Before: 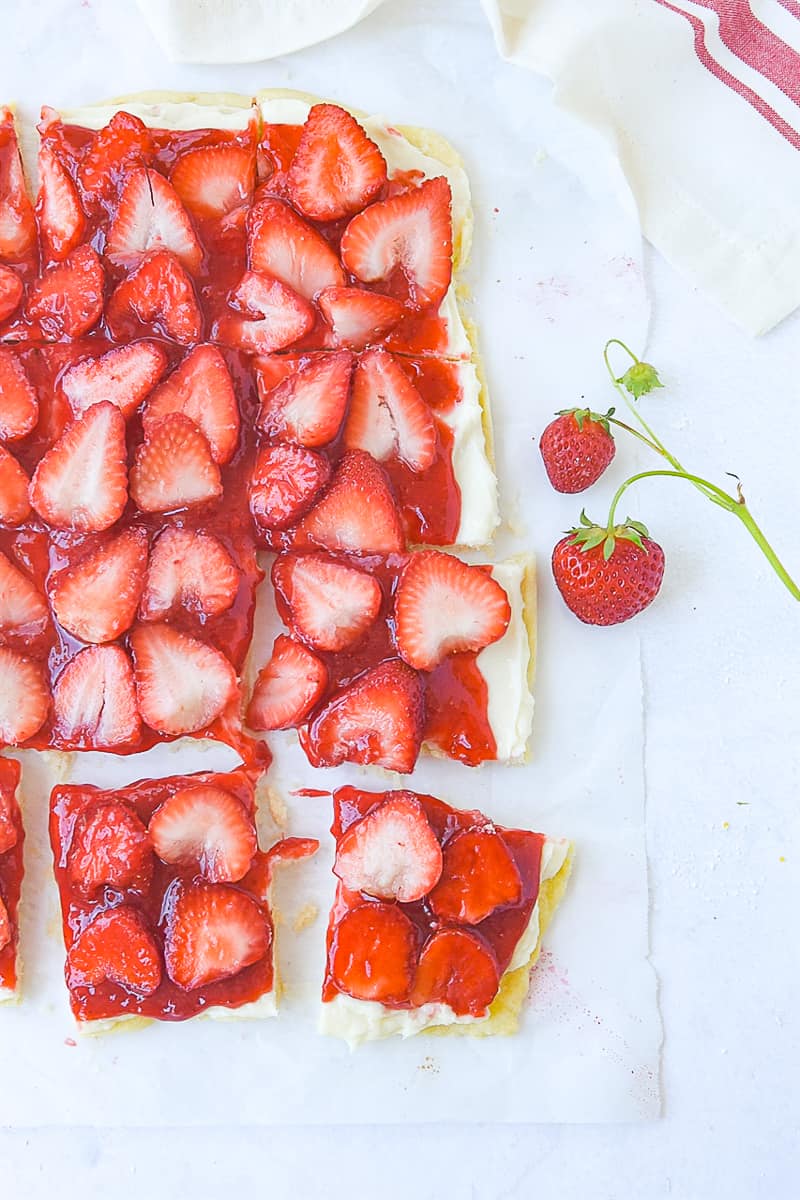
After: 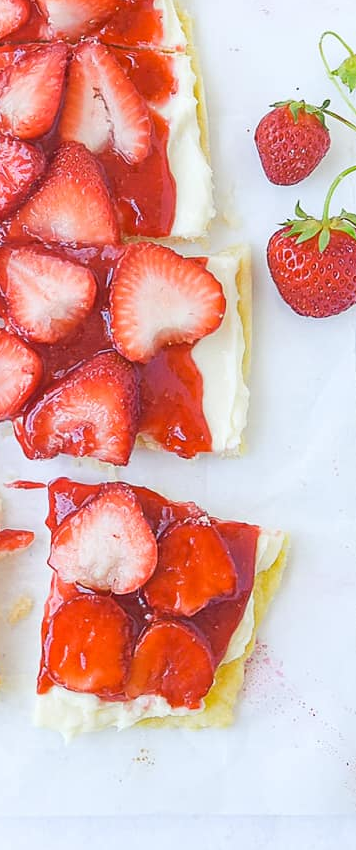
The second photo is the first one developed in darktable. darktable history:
crop: left 35.696%, top 25.728%, right 19.735%, bottom 3.433%
